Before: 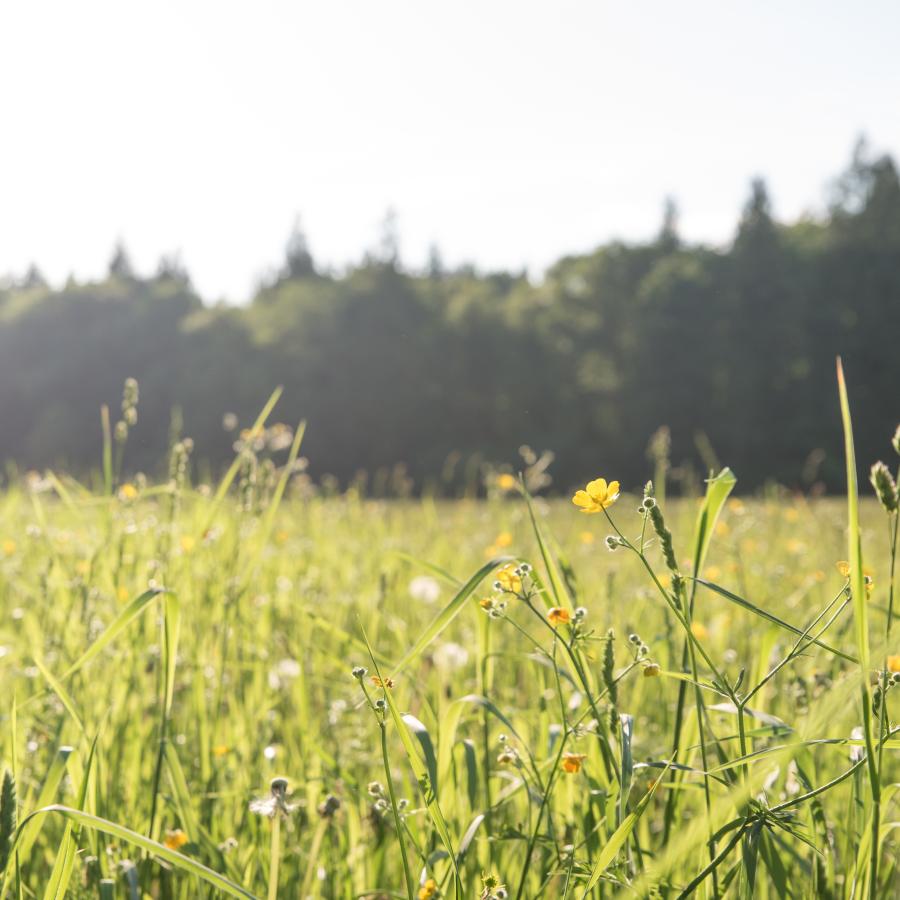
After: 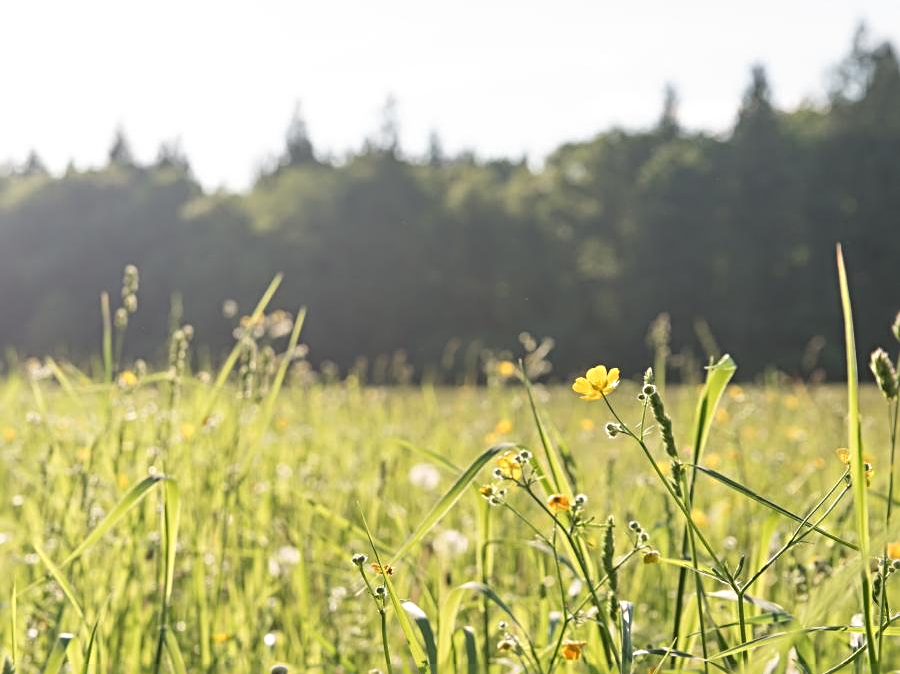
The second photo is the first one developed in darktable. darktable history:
crop and rotate: top 12.567%, bottom 12.54%
sharpen: radius 3.966
